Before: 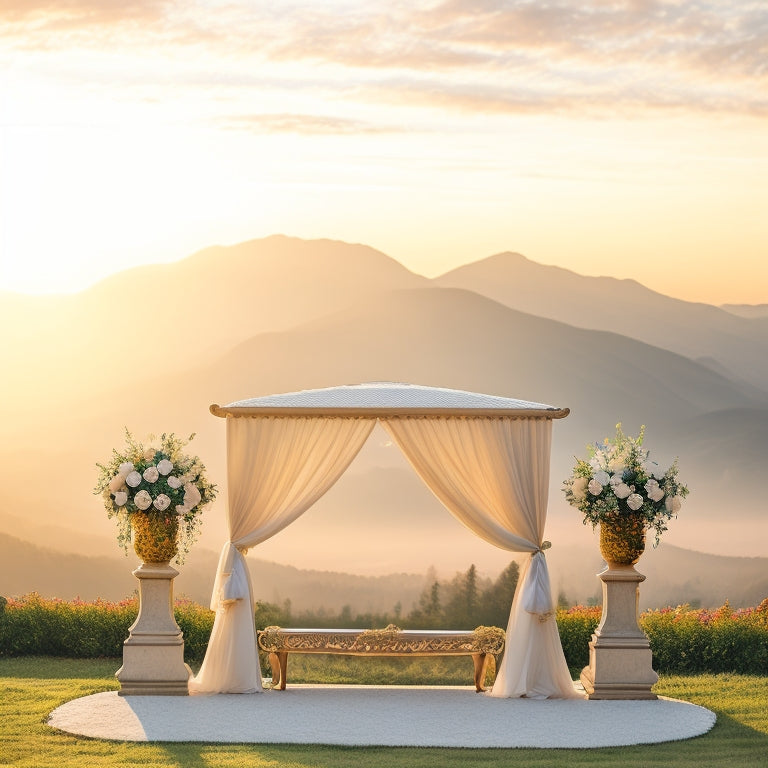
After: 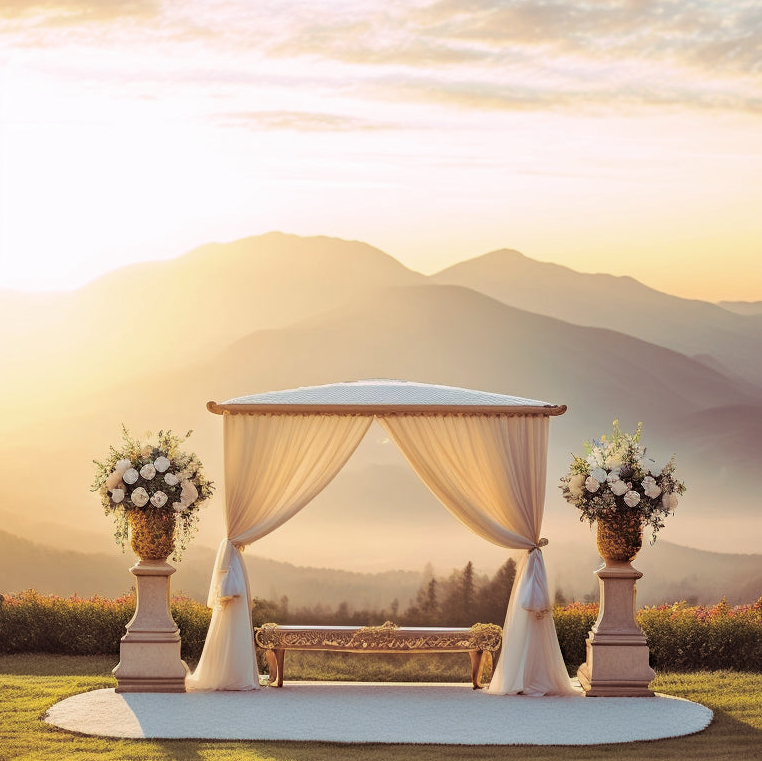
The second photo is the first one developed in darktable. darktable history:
white balance: red 0.978, blue 0.999
crop: left 0.434%, top 0.485%, right 0.244%, bottom 0.386%
split-toning: highlights › hue 298.8°, highlights › saturation 0.73, compress 41.76%
haze removal: compatibility mode true, adaptive false
